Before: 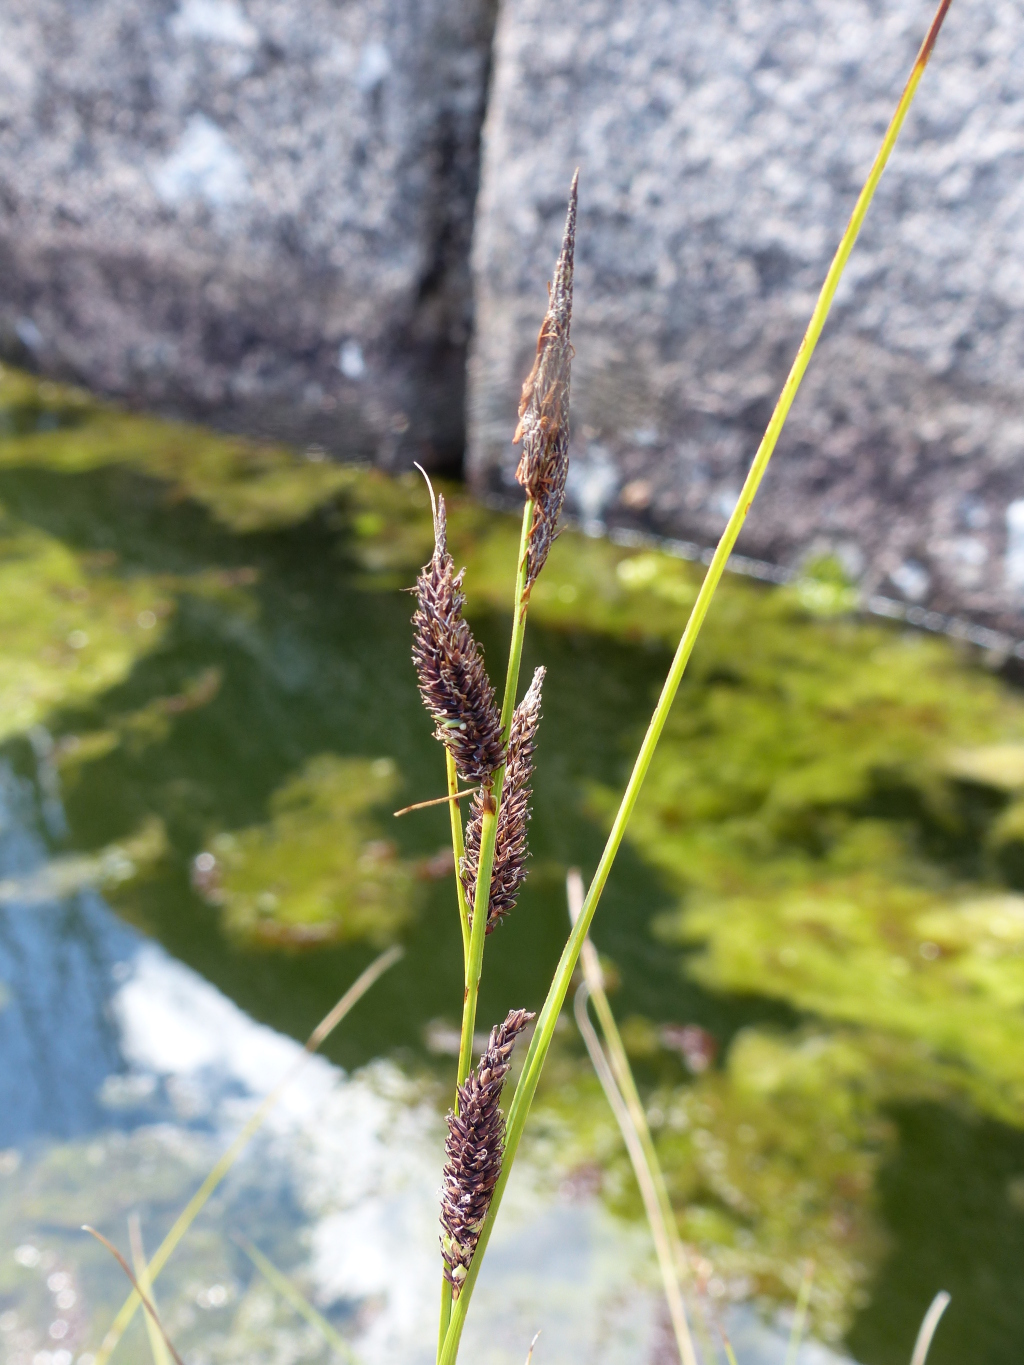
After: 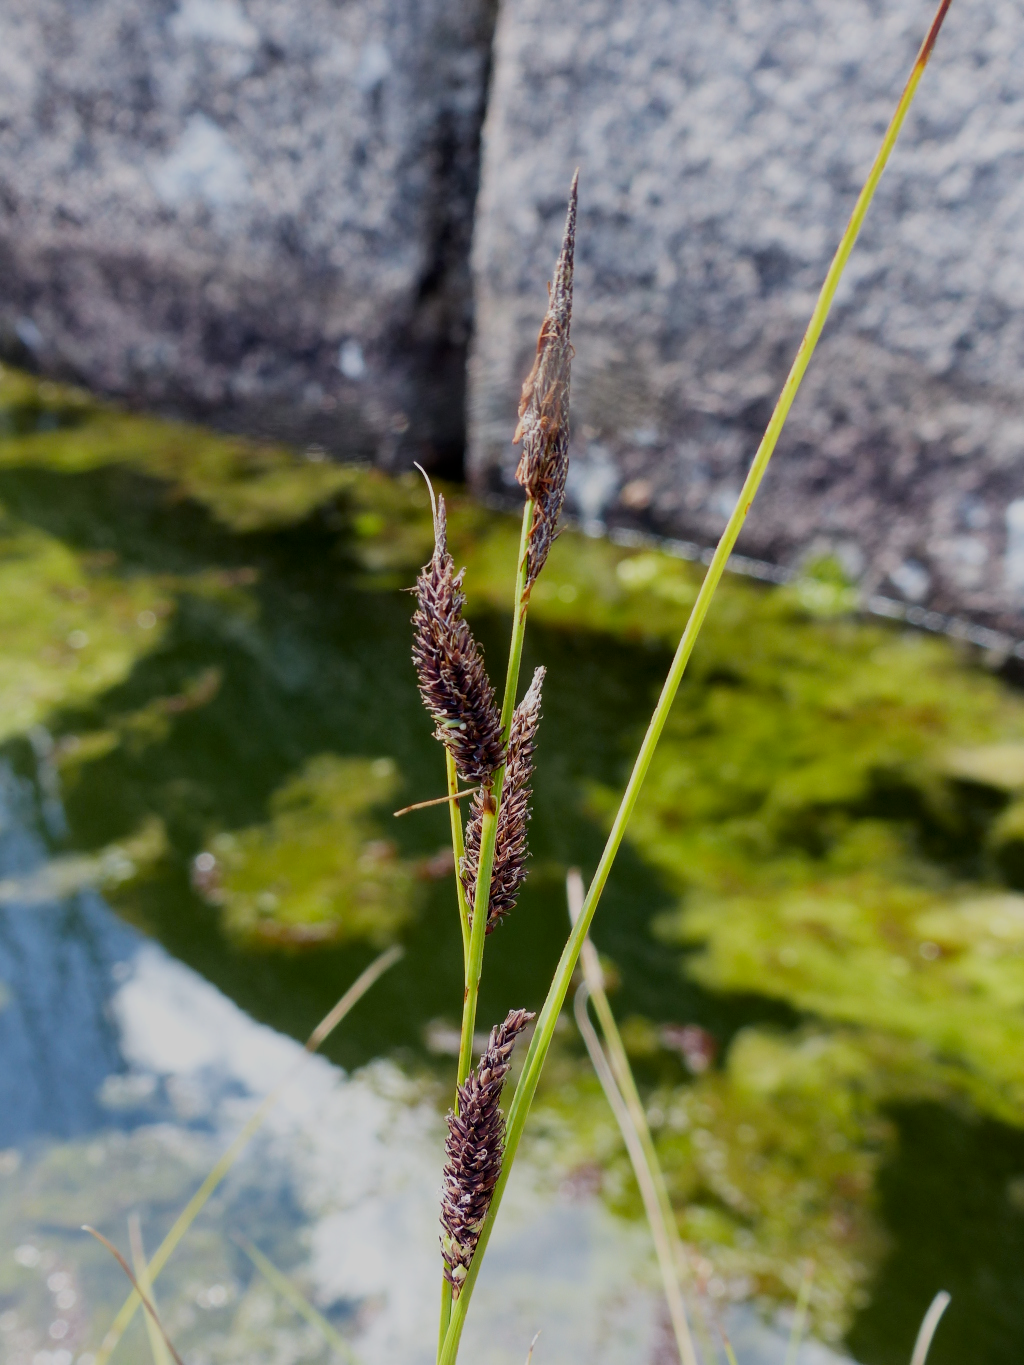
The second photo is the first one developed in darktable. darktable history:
filmic rgb: black relative exposure -7.65 EV, white relative exposure 4.56 EV, hardness 3.61
color correction: highlights a* -0.182, highlights b* -0.124
contrast brightness saturation: contrast 0.07, brightness -0.13, saturation 0.06
